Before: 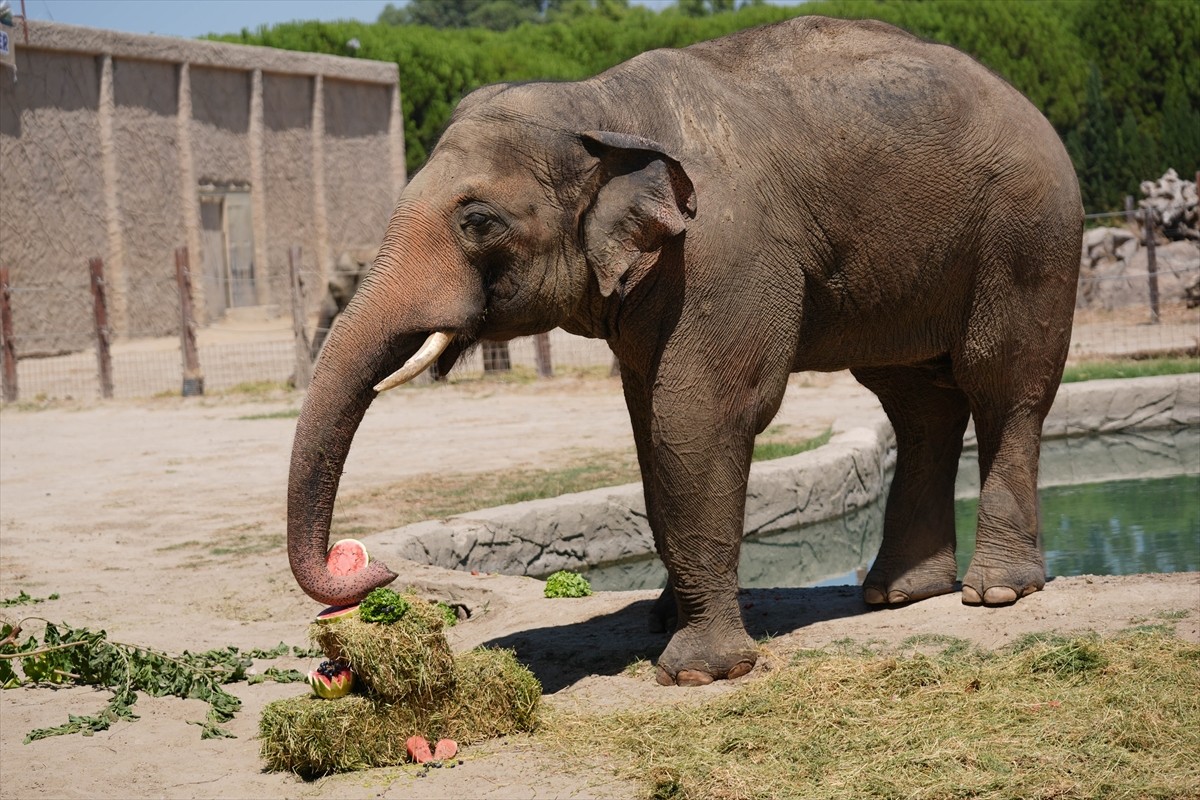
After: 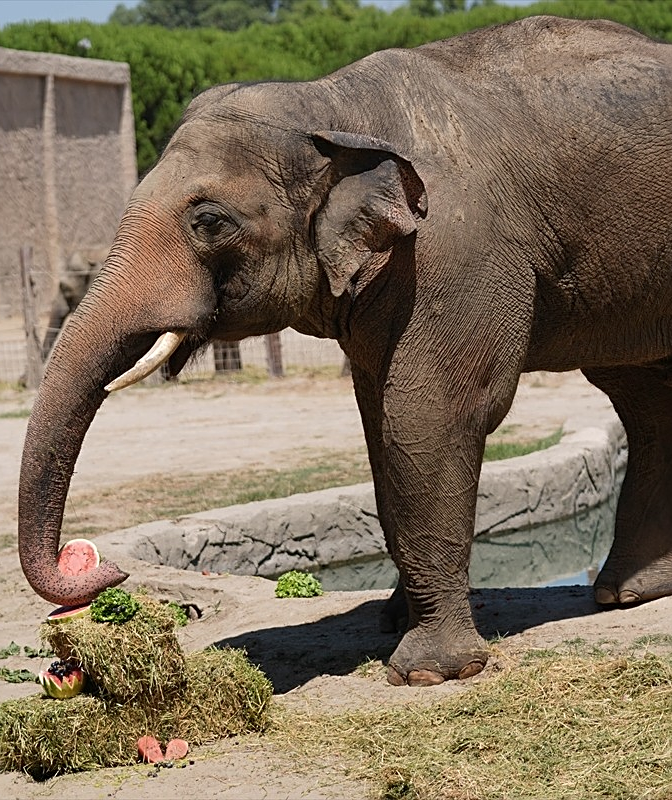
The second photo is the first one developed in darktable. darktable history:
crop and rotate: left 22.459%, right 21.508%
contrast brightness saturation: contrast 0.006, saturation -0.058
sharpen: on, module defaults
